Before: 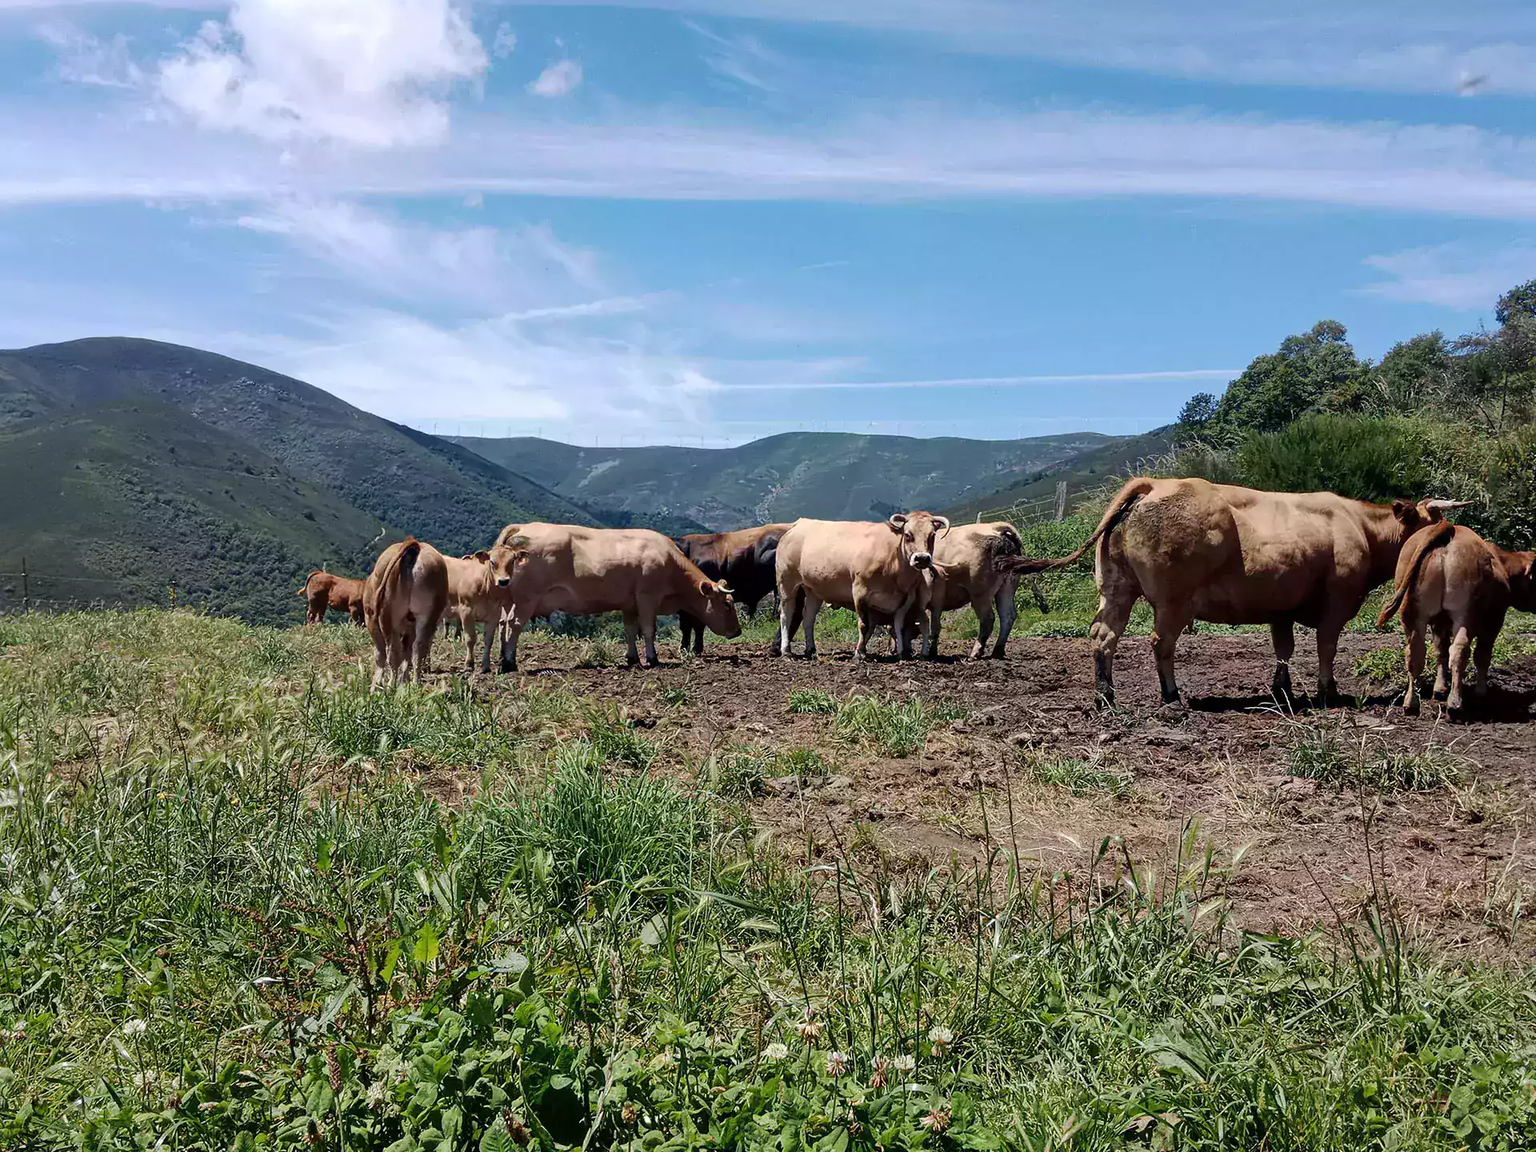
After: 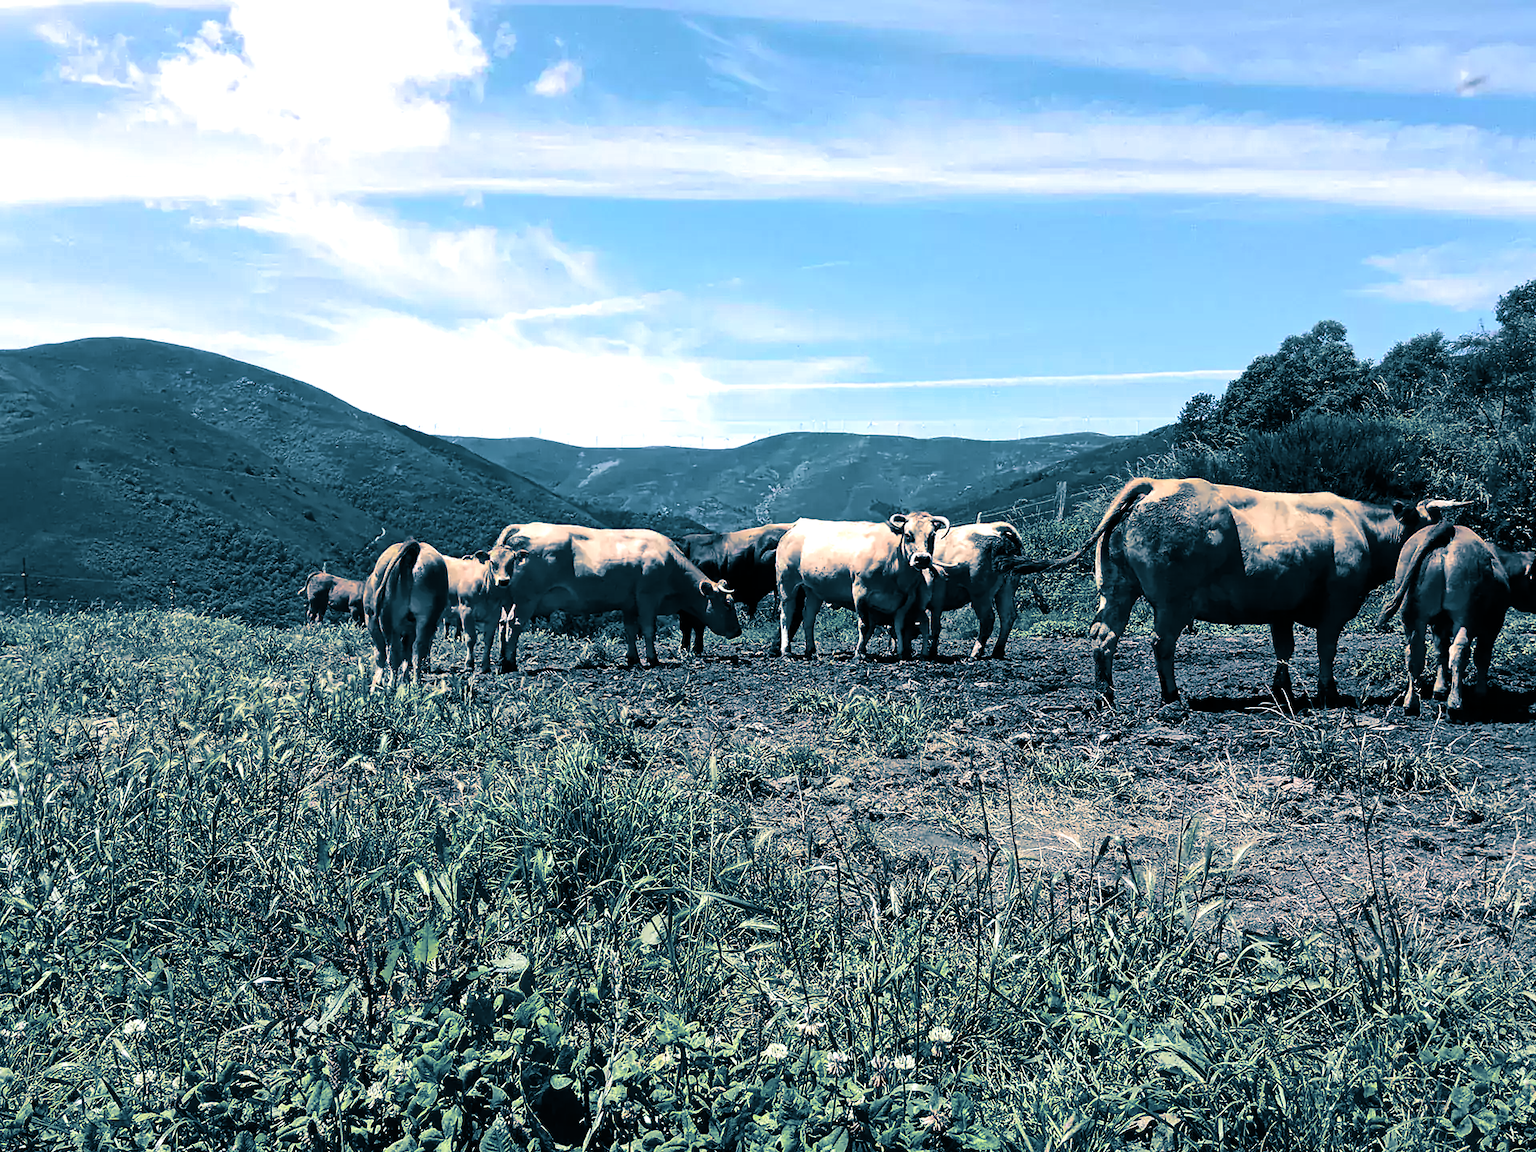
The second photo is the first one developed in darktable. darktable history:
tone equalizer: -8 EV -0.75 EV, -7 EV -0.7 EV, -6 EV -0.6 EV, -5 EV -0.4 EV, -3 EV 0.4 EV, -2 EV 0.6 EV, -1 EV 0.7 EV, +0 EV 0.75 EV, edges refinement/feathering 500, mask exposure compensation -1.57 EV, preserve details no
split-toning: shadows › hue 212.4°, balance -70
